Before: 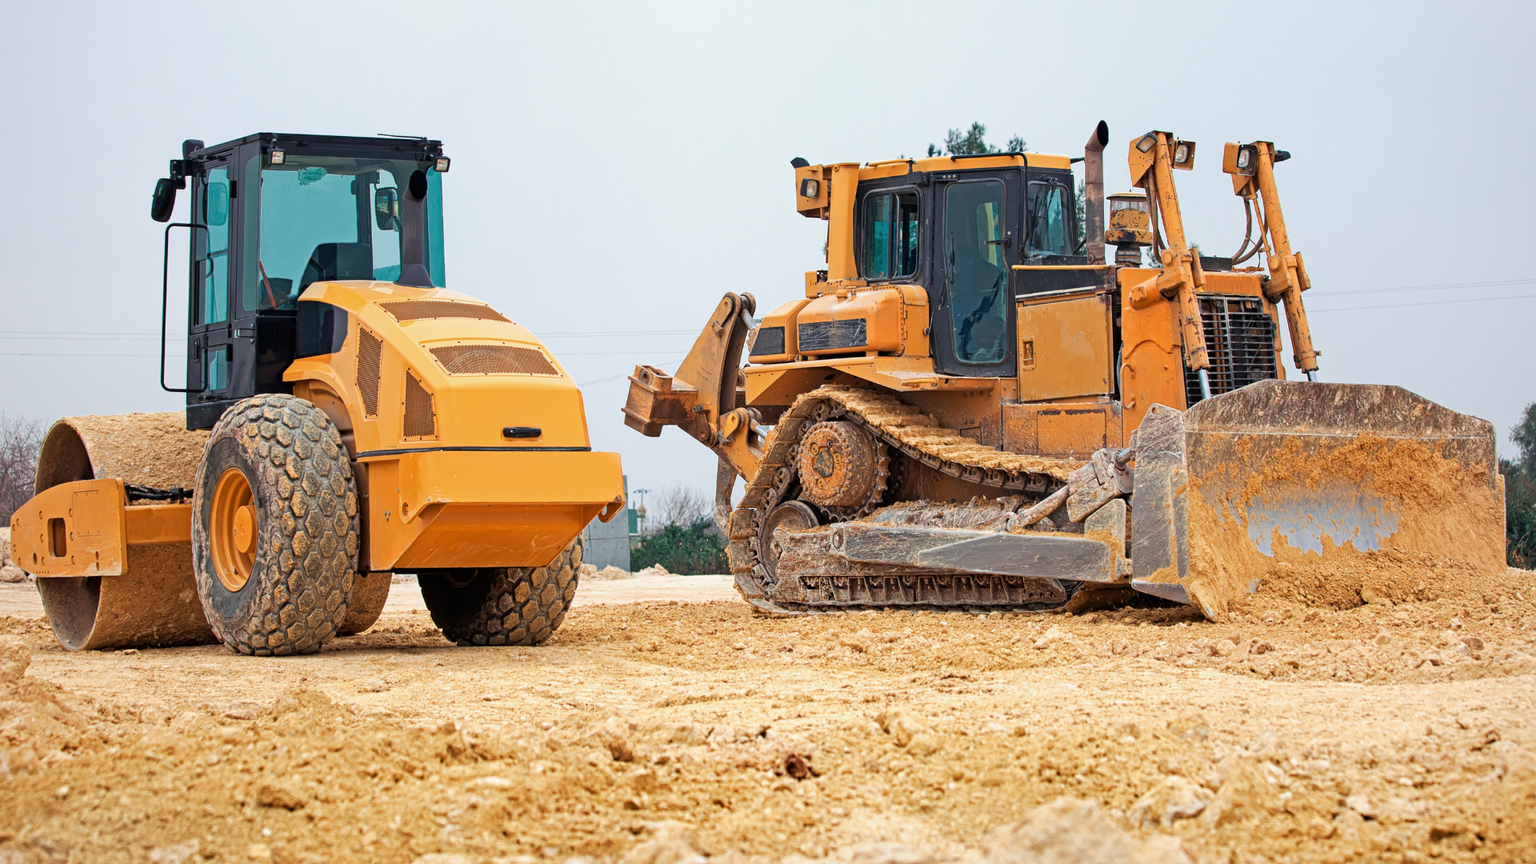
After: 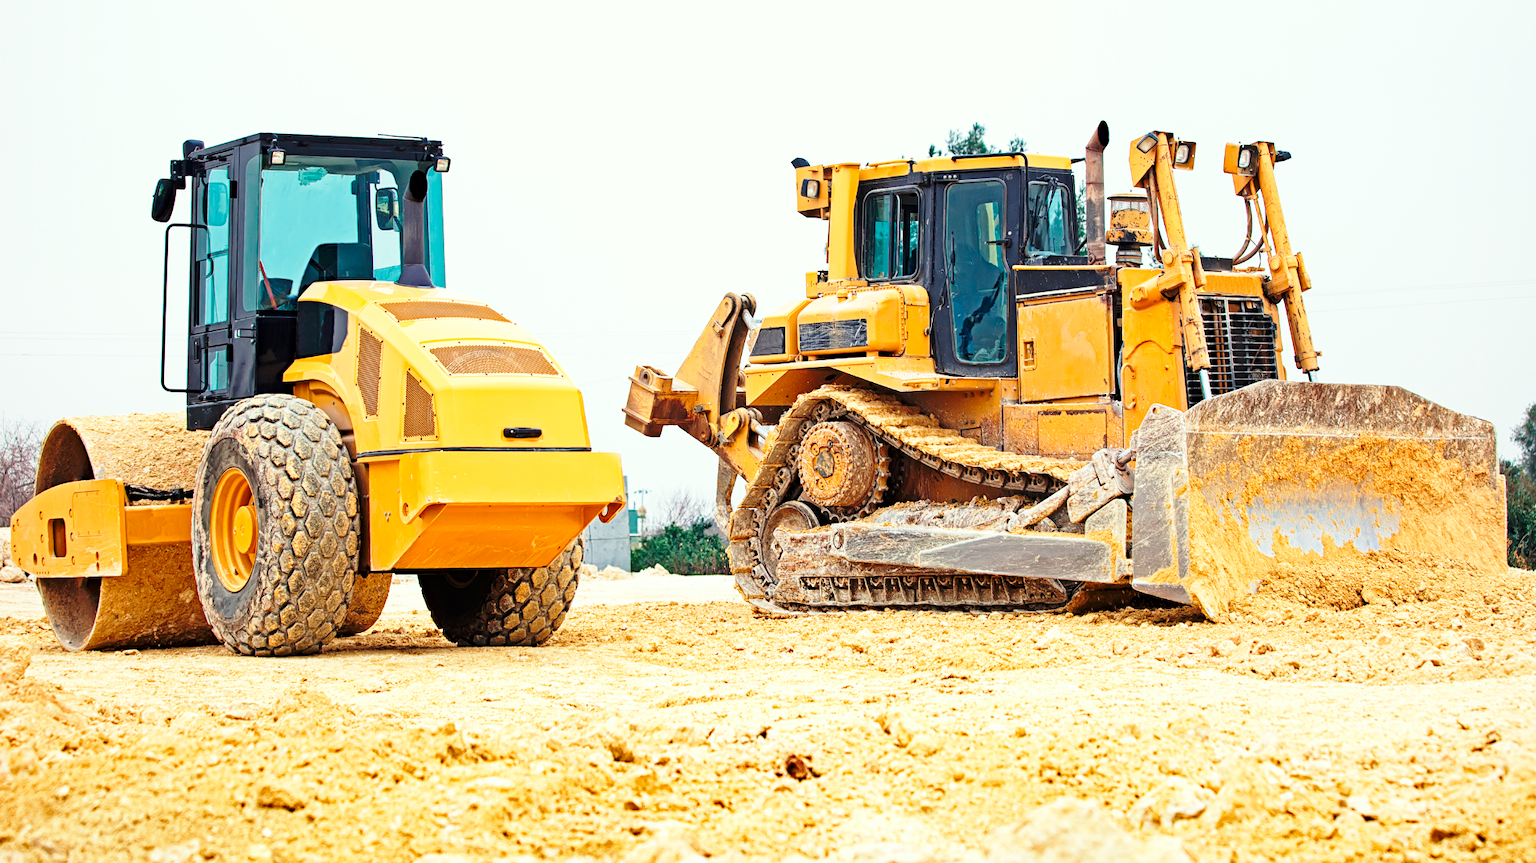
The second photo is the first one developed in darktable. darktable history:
base curve: curves: ch0 [(0, 0) (0.036, 0.037) (0.121, 0.228) (0.46, 0.76) (0.859, 0.983) (1, 1)], preserve colors none
haze removal: compatibility mode true, adaptive false
exposure: exposure 0.197 EV, compensate highlight preservation false
color correction: highlights a* -2.68, highlights b* 2.57
